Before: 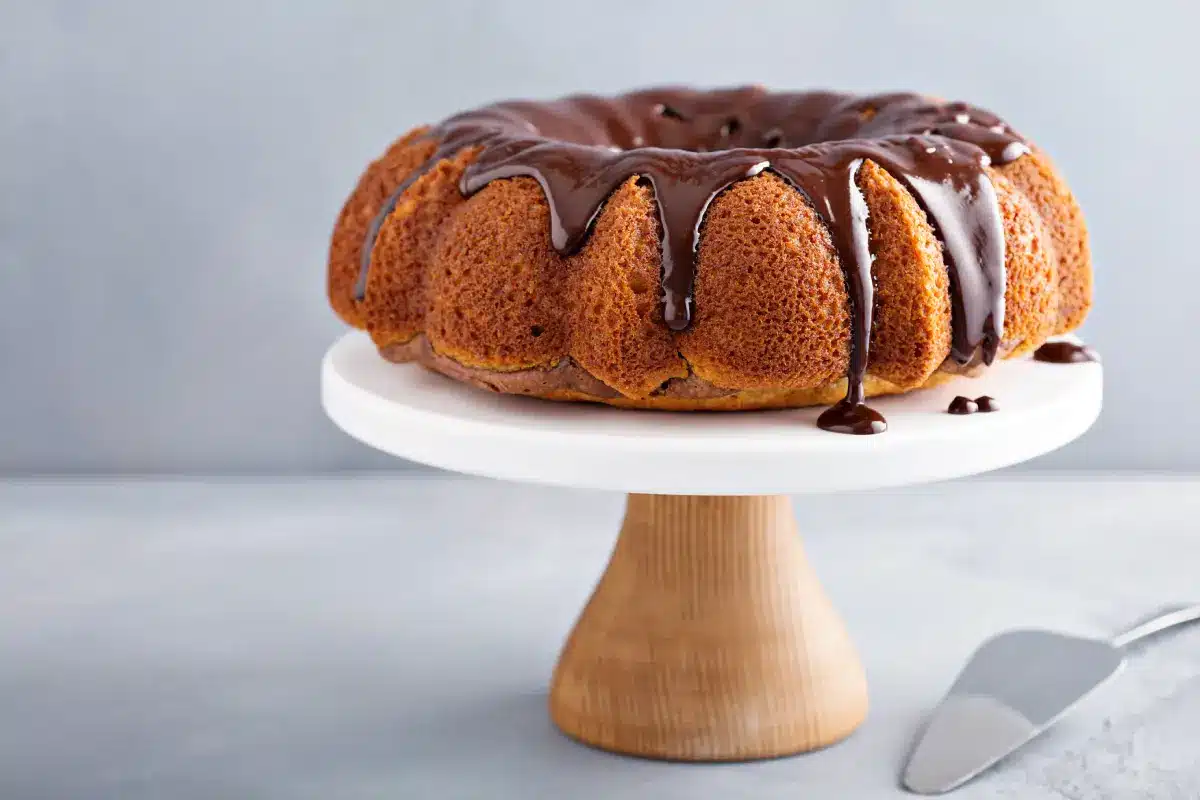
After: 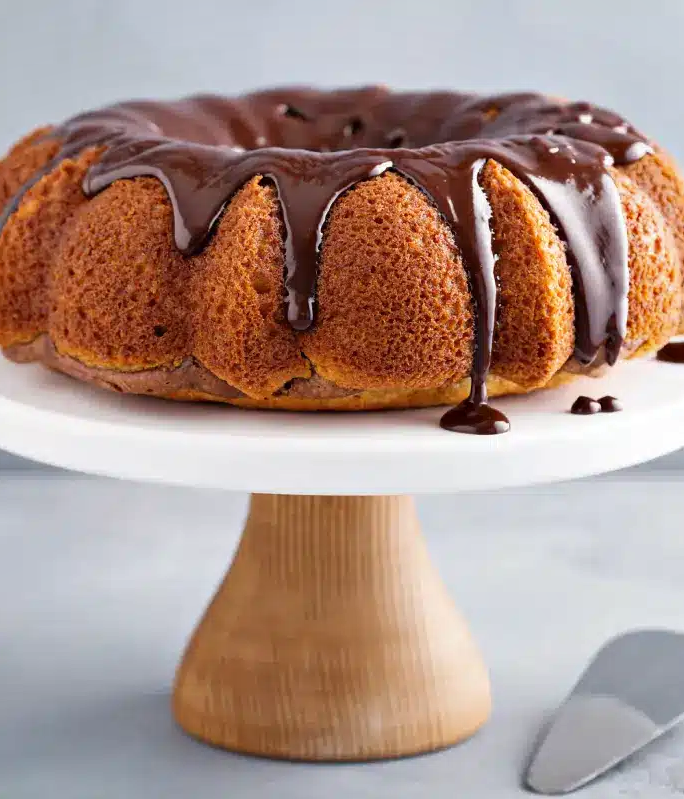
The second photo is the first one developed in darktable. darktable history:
crop: left 31.451%, top 0.02%, right 11.517%
shadows and highlights: shadows 47.41, highlights -41.11, soften with gaussian
